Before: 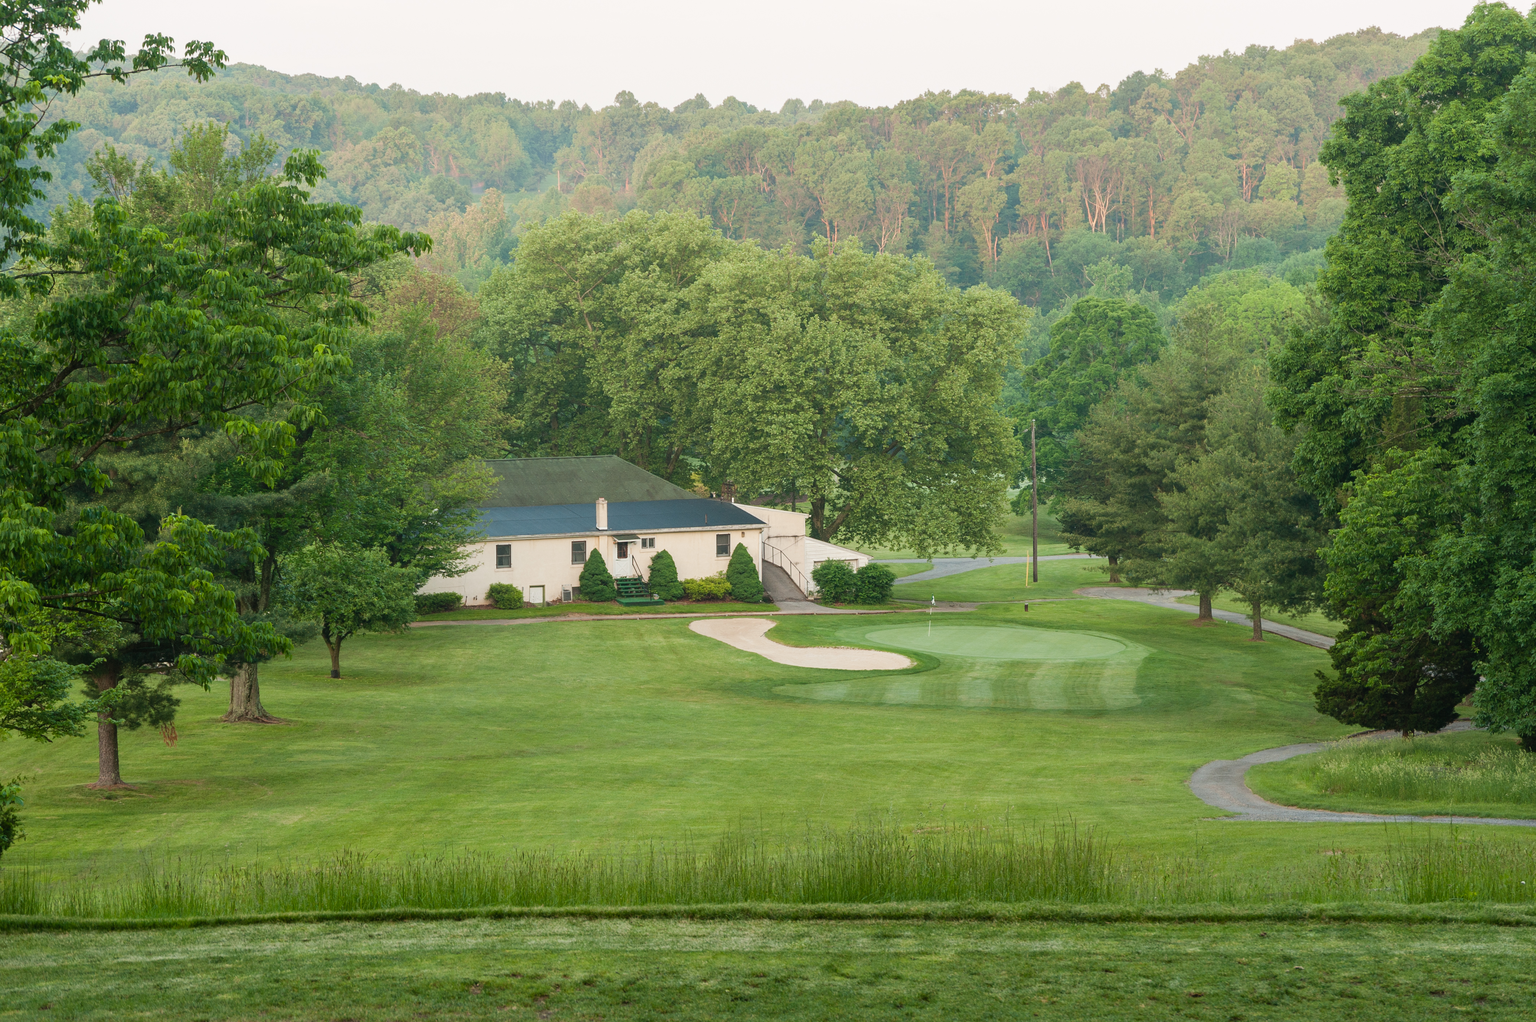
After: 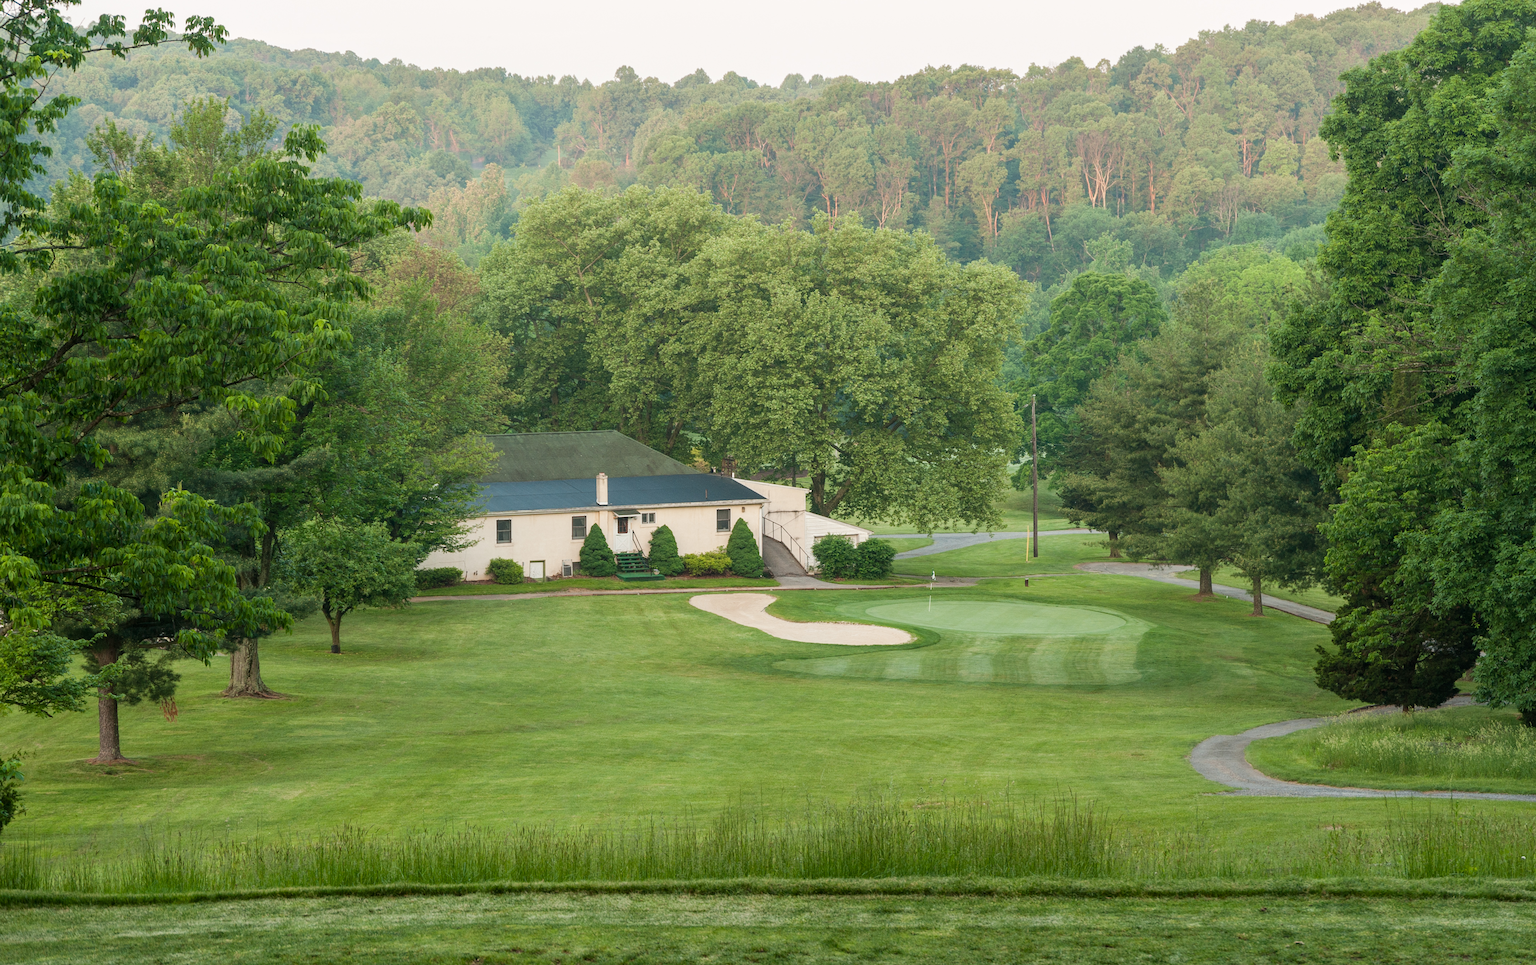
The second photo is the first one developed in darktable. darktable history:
local contrast: highlights 100%, shadows 100%, detail 120%, midtone range 0.2
crop and rotate: top 2.479%, bottom 3.018%
